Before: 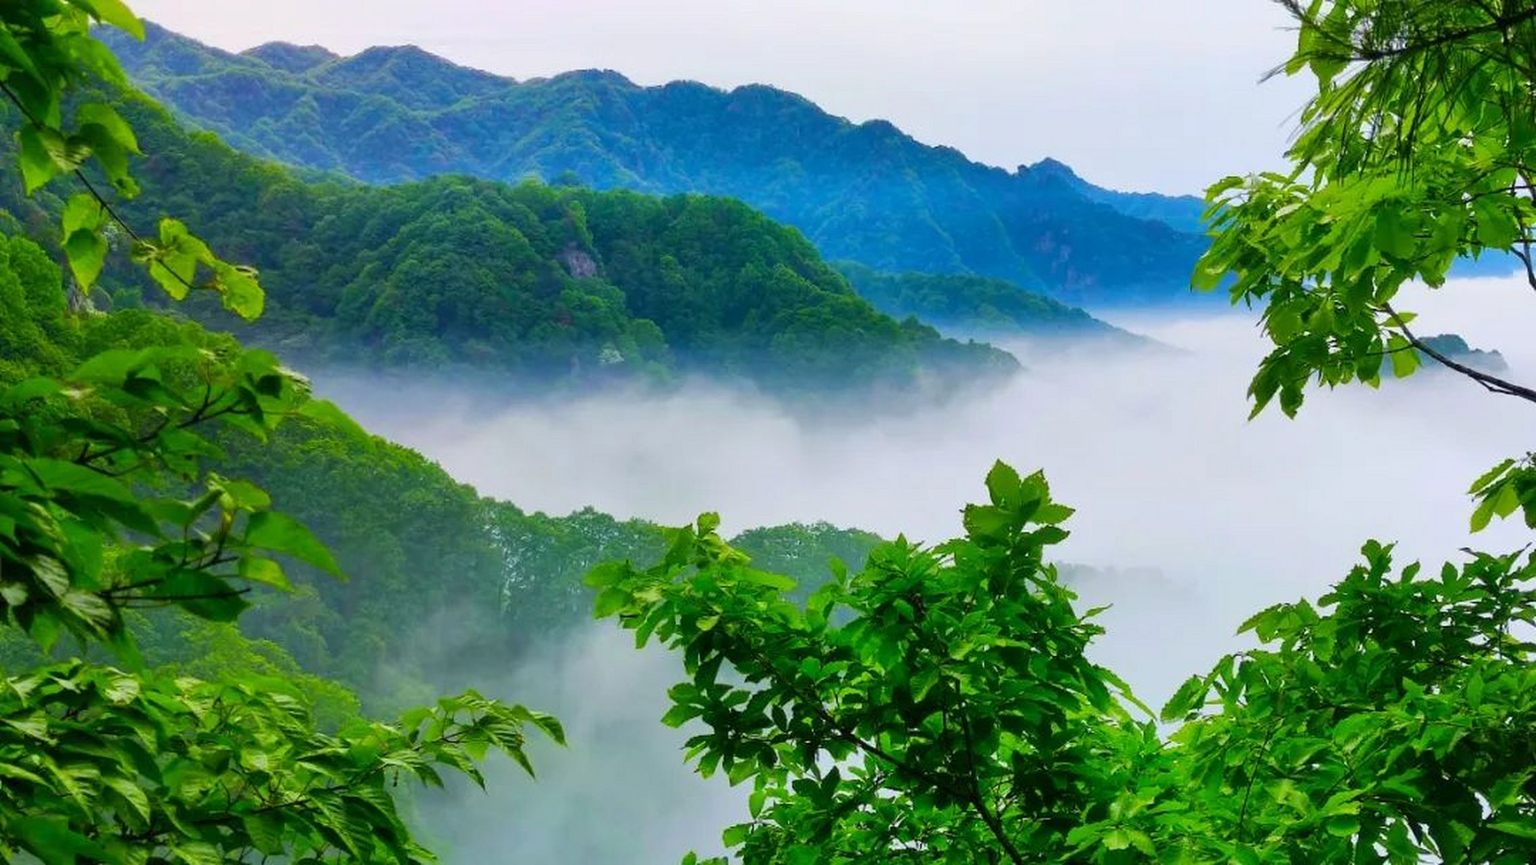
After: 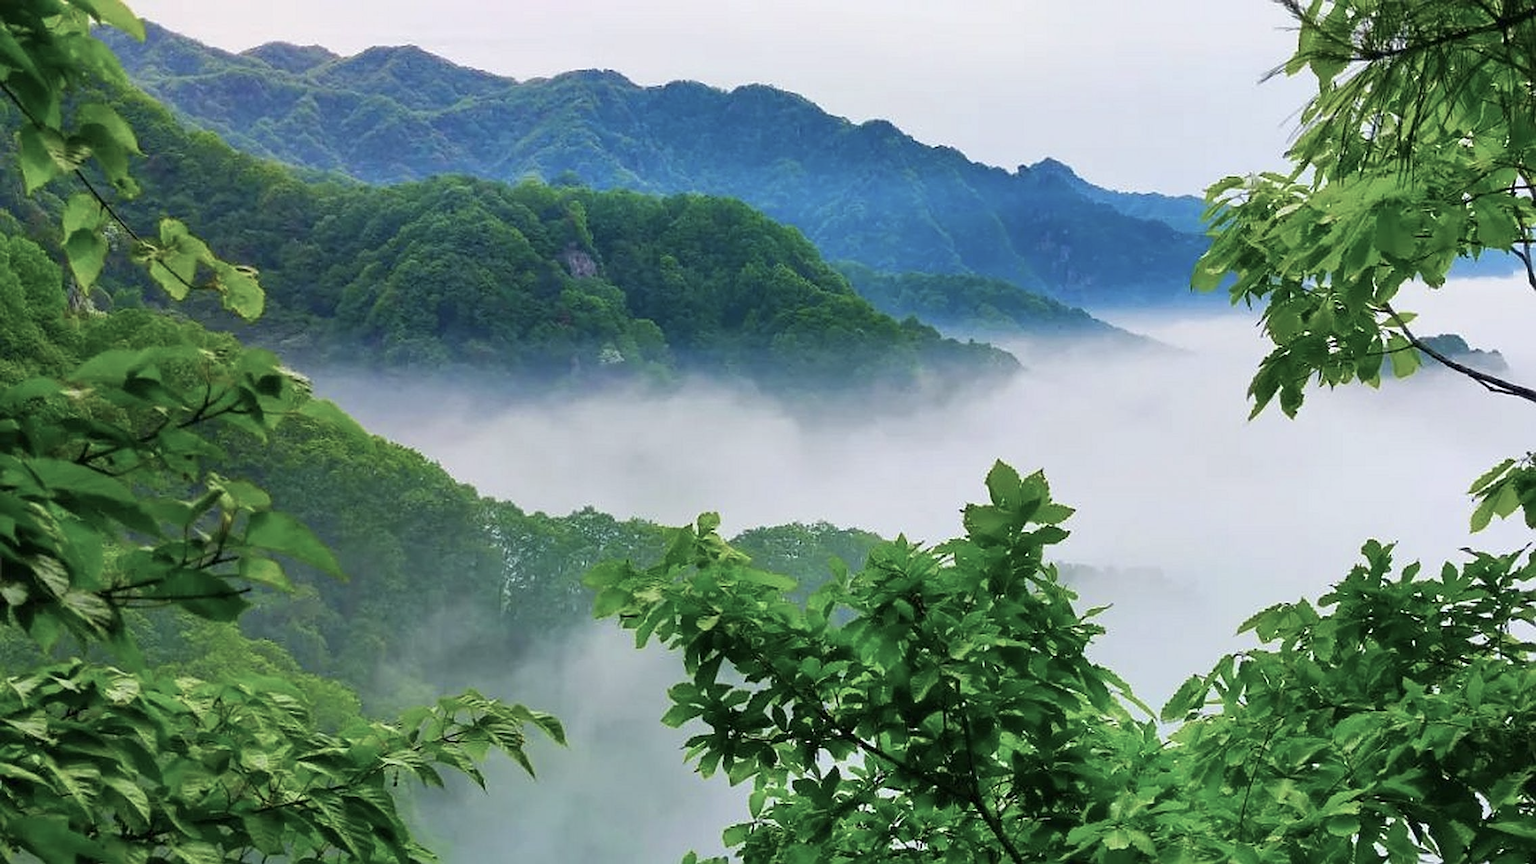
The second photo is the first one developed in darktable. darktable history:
sharpen: on, module defaults
color balance: input saturation 100.43%, contrast fulcrum 14.22%, output saturation 70.41%
